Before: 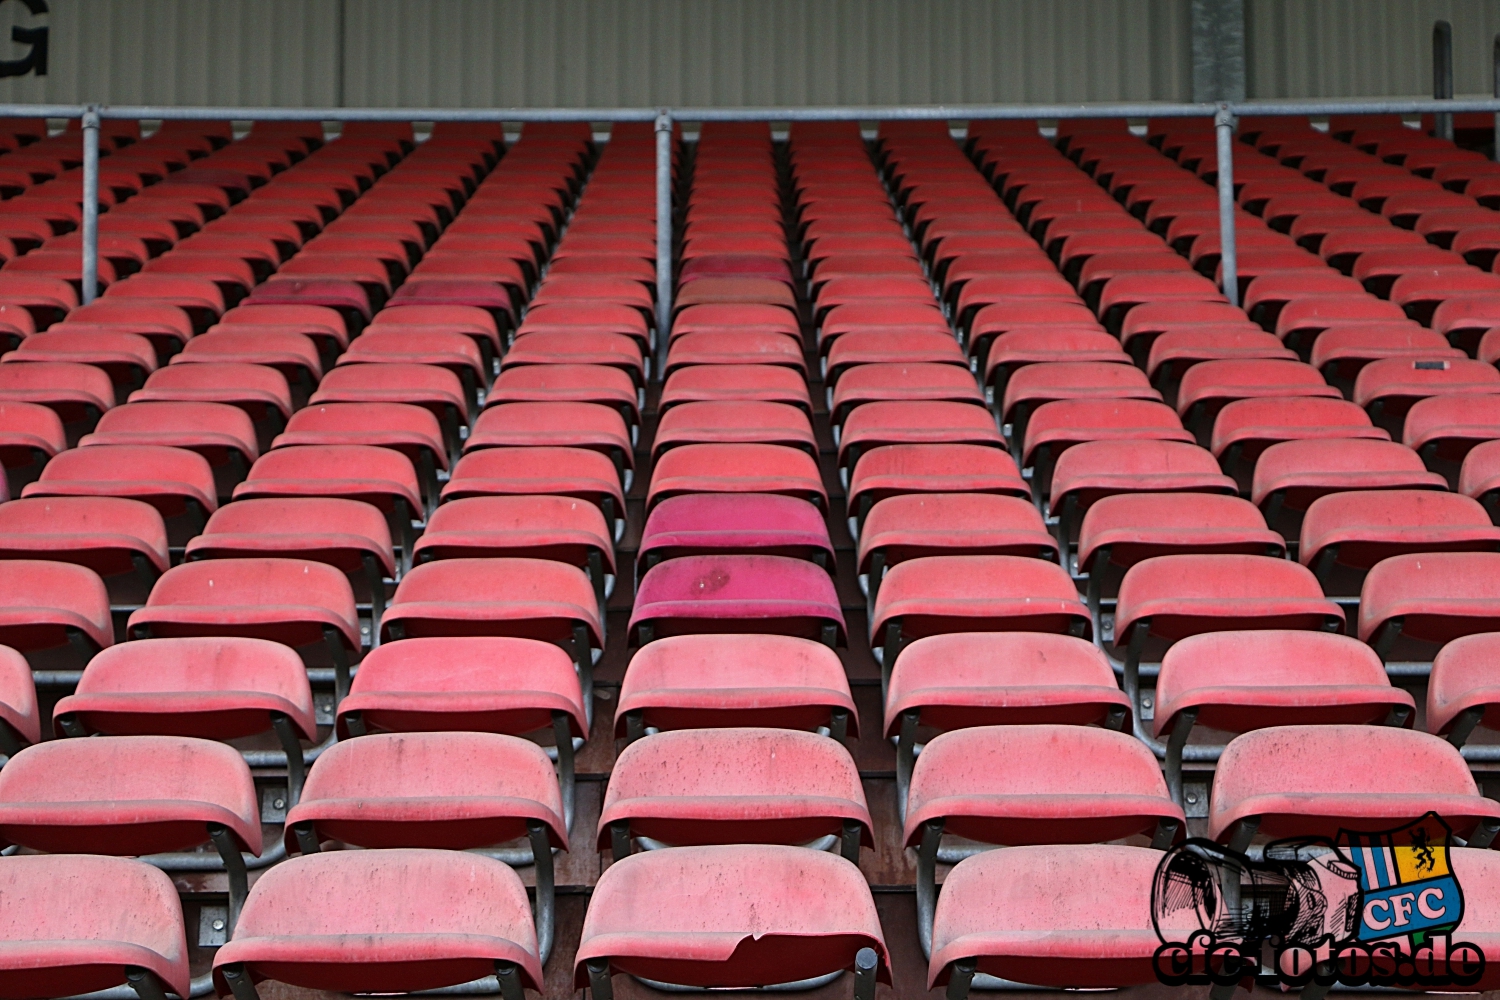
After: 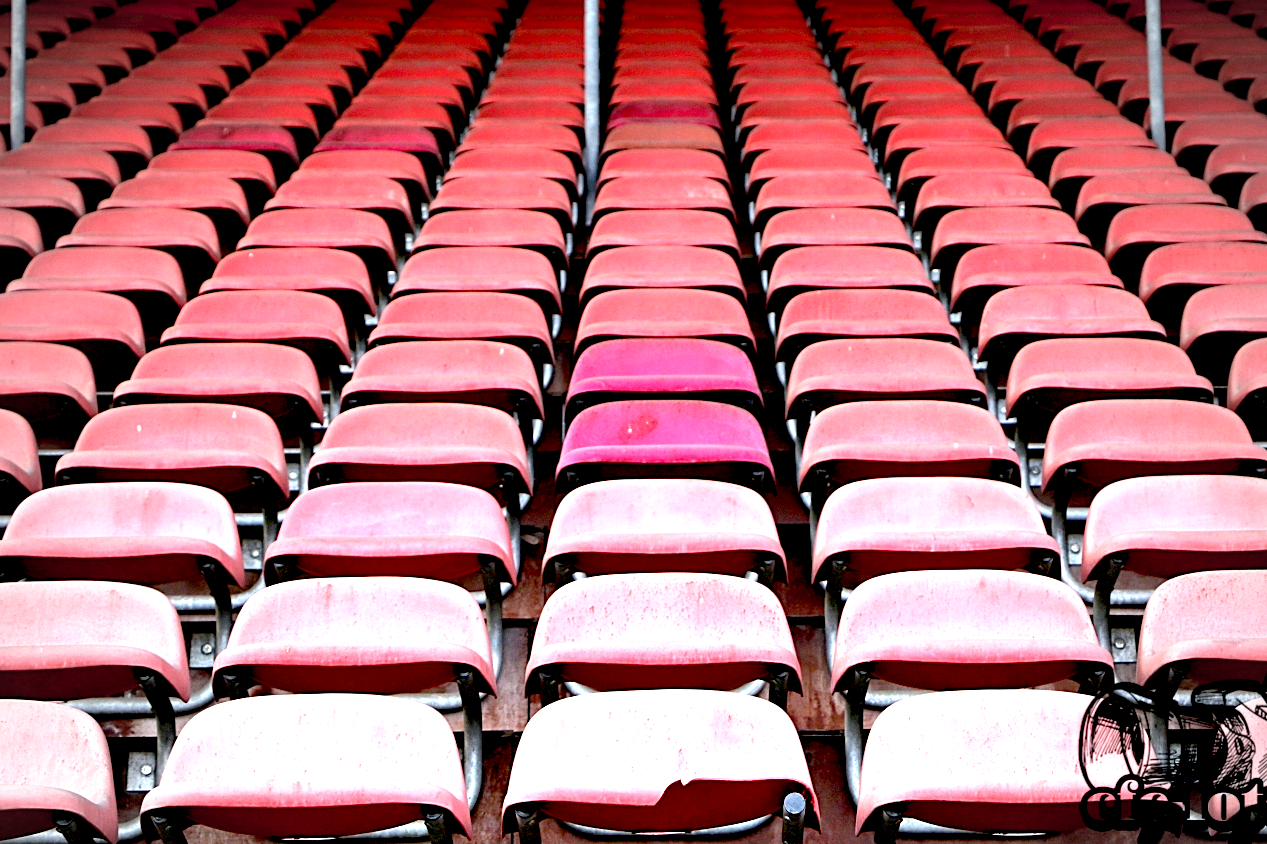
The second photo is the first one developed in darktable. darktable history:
vignetting: fall-off start 71.74%
crop and rotate: left 4.842%, top 15.51%, right 10.668%
graduated density: on, module defaults
exposure: black level correction 0.016, exposure 1.774 EV, compensate highlight preservation false
